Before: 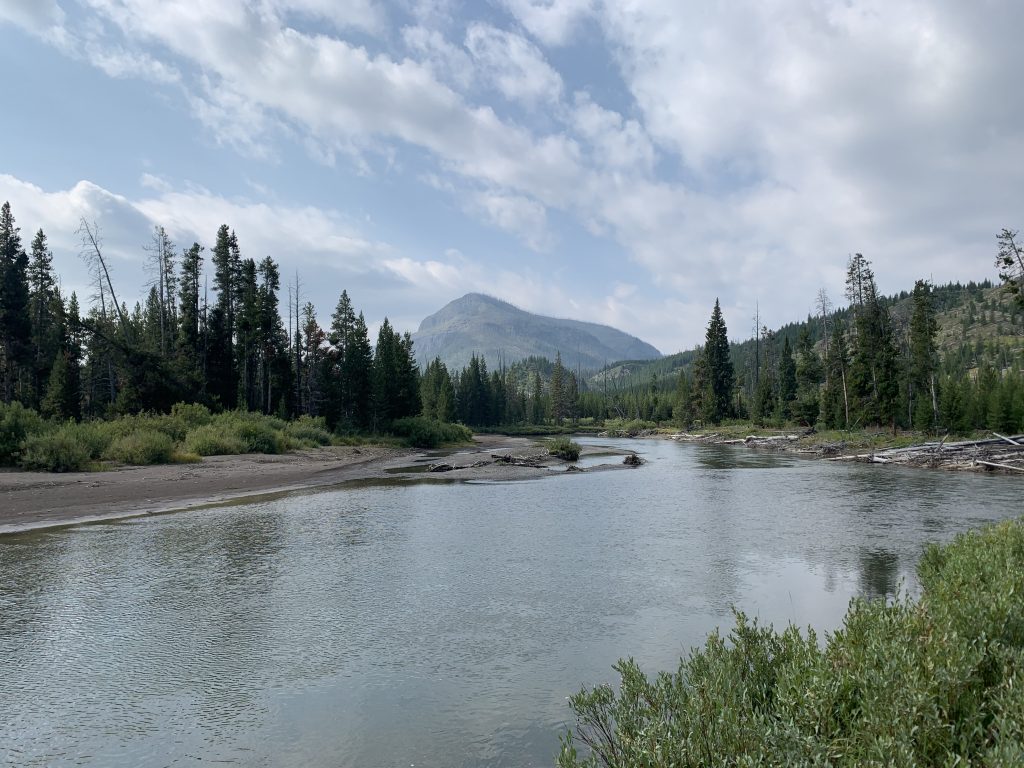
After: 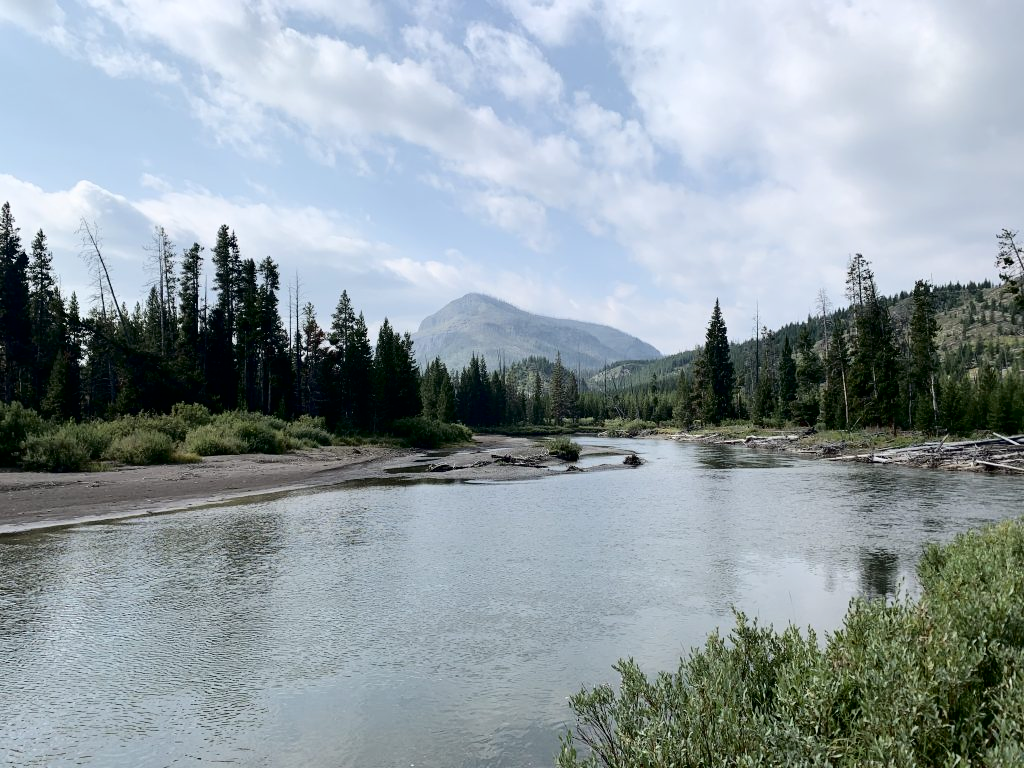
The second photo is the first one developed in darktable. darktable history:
base curve: preserve colors none
tone curve: curves: ch0 [(0, 0) (0.003, 0) (0.011, 0.001) (0.025, 0.003) (0.044, 0.005) (0.069, 0.013) (0.1, 0.024) (0.136, 0.04) (0.177, 0.087) (0.224, 0.148) (0.277, 0.238) (0.335, 0.335) (0.399, 0.43) (0.468, 0.524) (0.543, 0.621) (0.623, 0.712) (0.709, 0.788) (0.801, 0.867) (0.898, 0.947) (1, 1)], color space Lab, independent channels, preserve colors none
